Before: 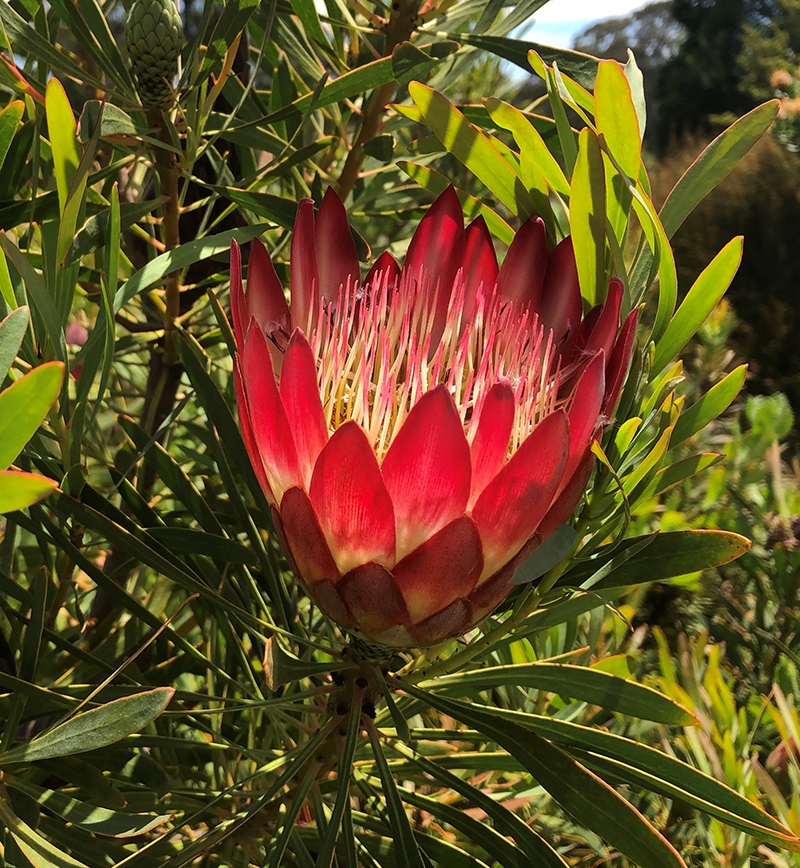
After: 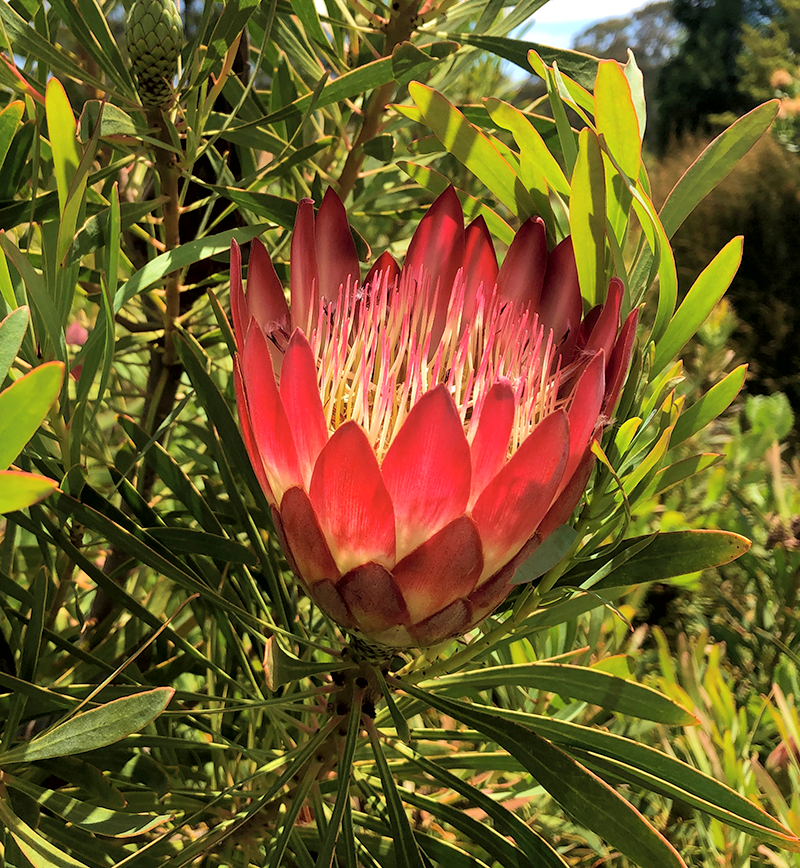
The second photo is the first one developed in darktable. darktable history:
contrast brightness saturation: brightness 0.133
exposure: black level correction 0.005, exposure 0.016 EV, compensate highlight preservation false
velvia: strength 44.87%
